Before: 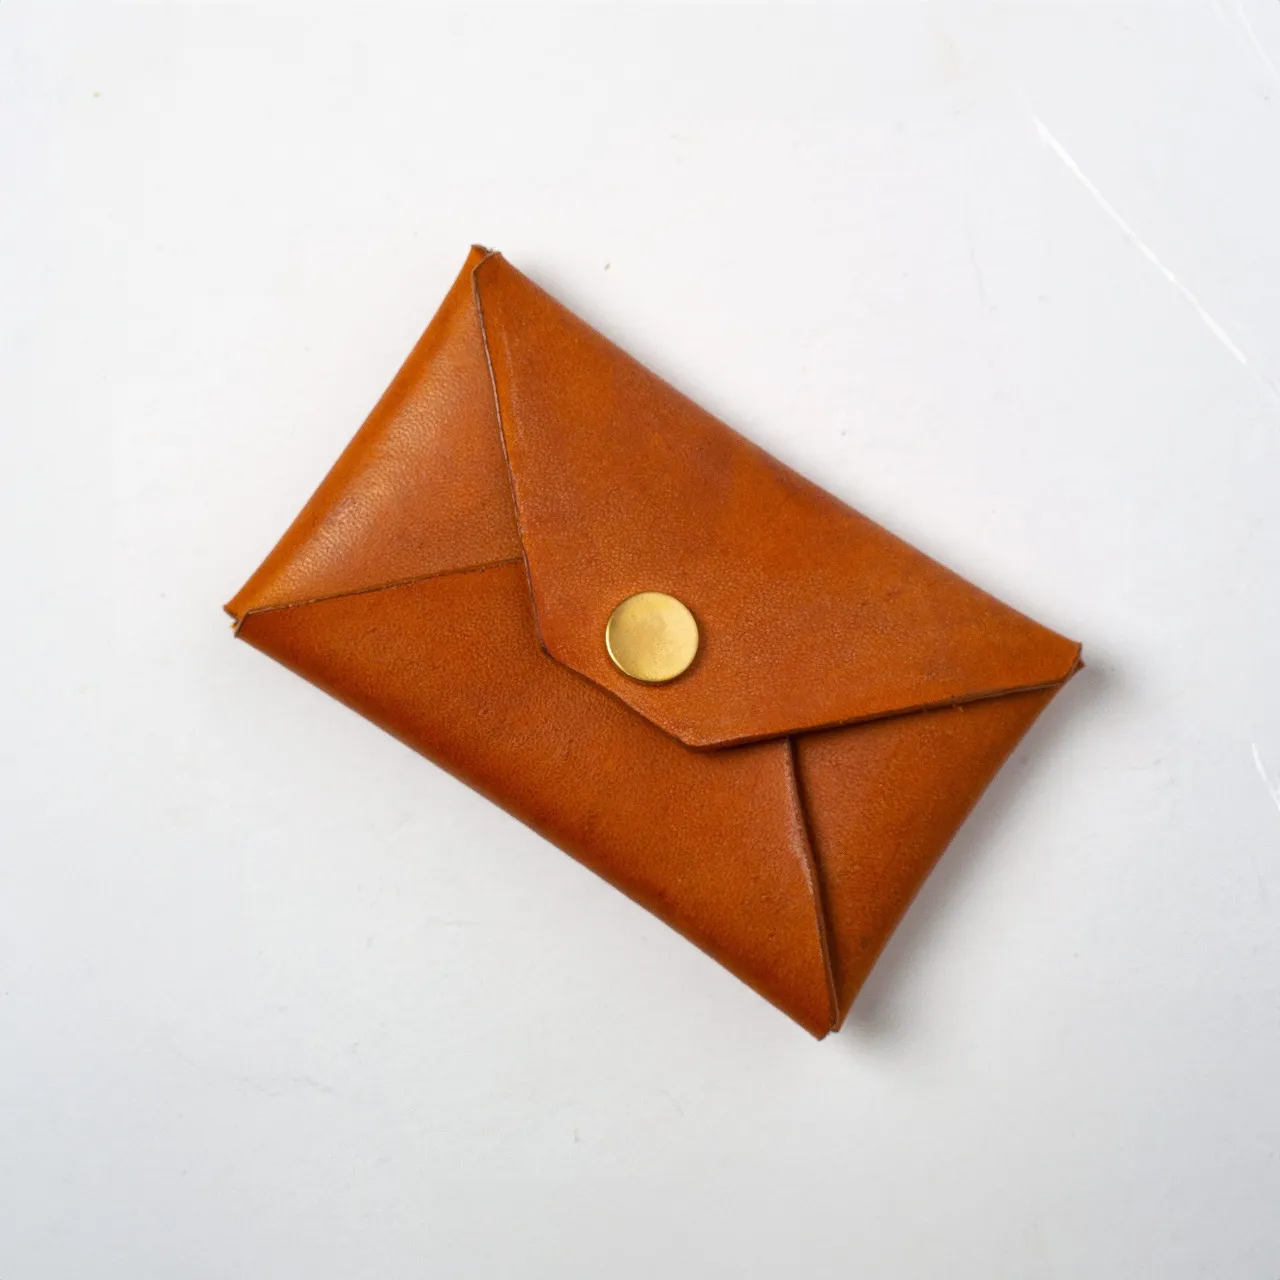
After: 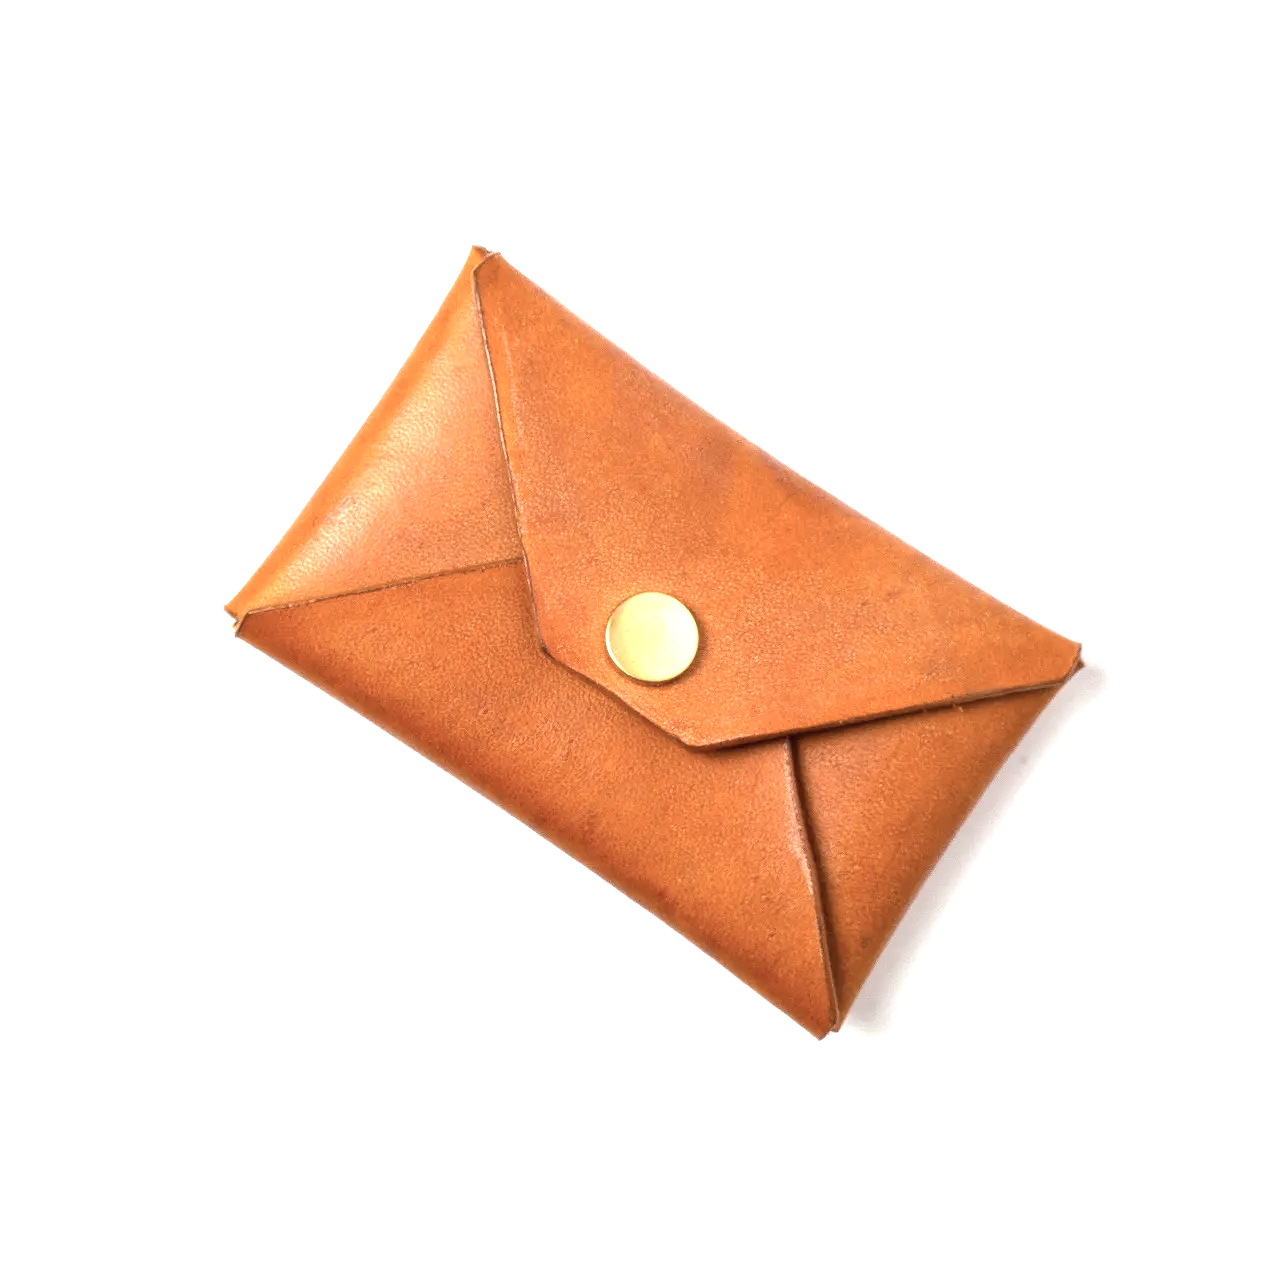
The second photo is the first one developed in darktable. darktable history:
exposure: black level correction 0.001, exposure 1.398 EV, compensate highlight preservation false
contrast brightness saturation: contrast 0.104, saturation -0.289
